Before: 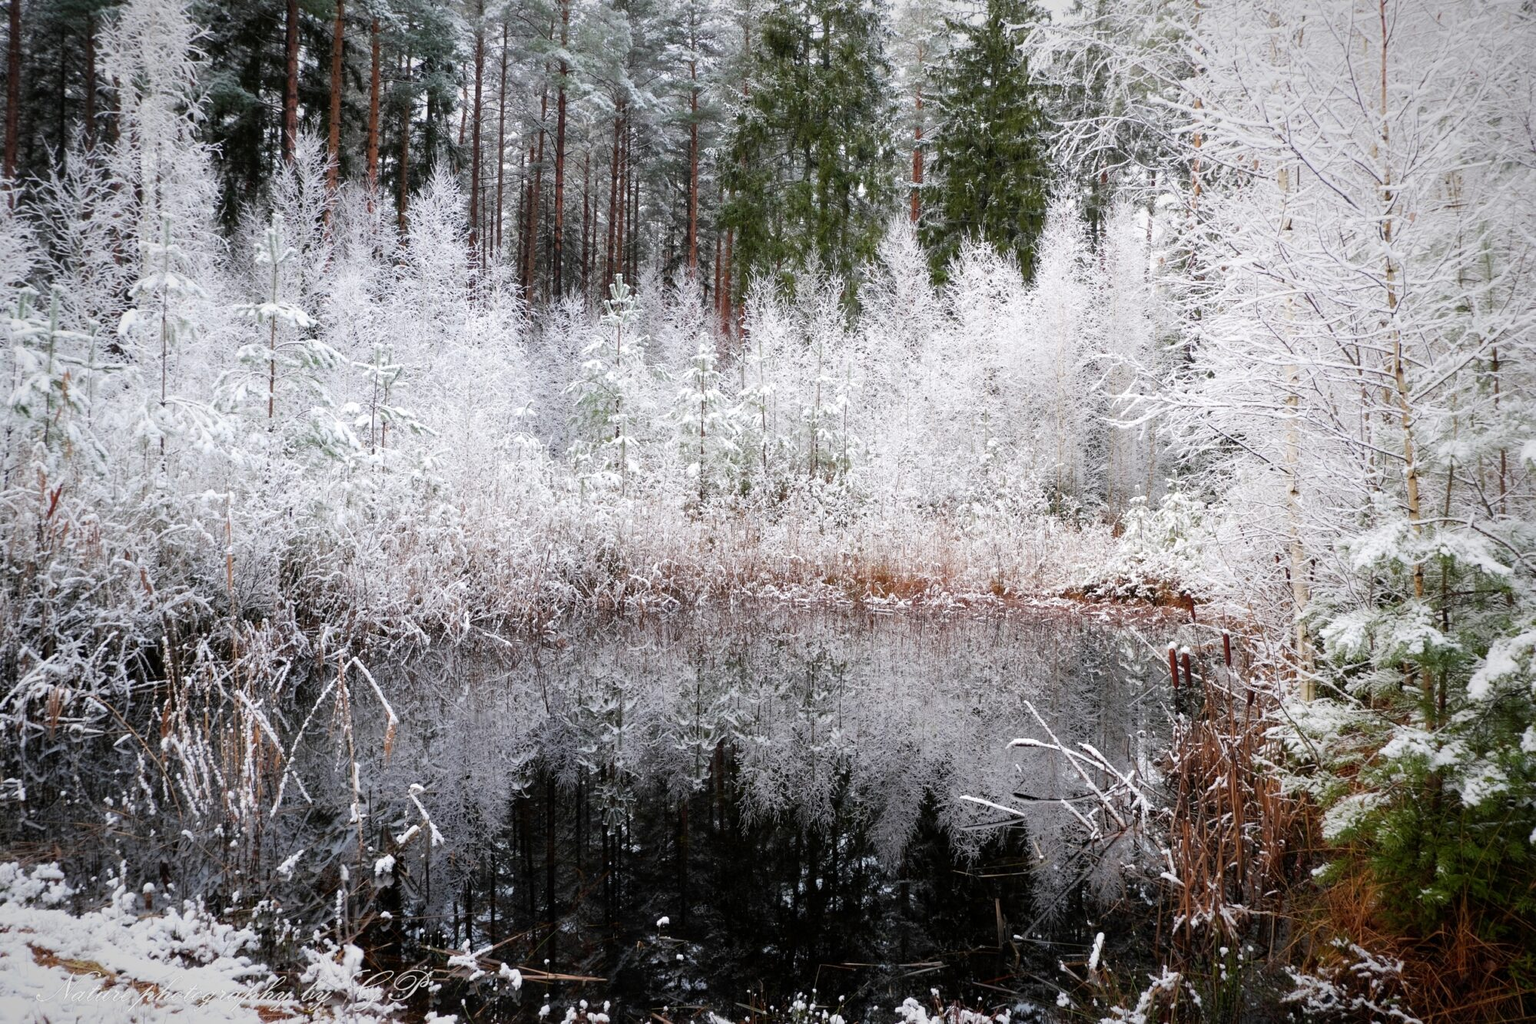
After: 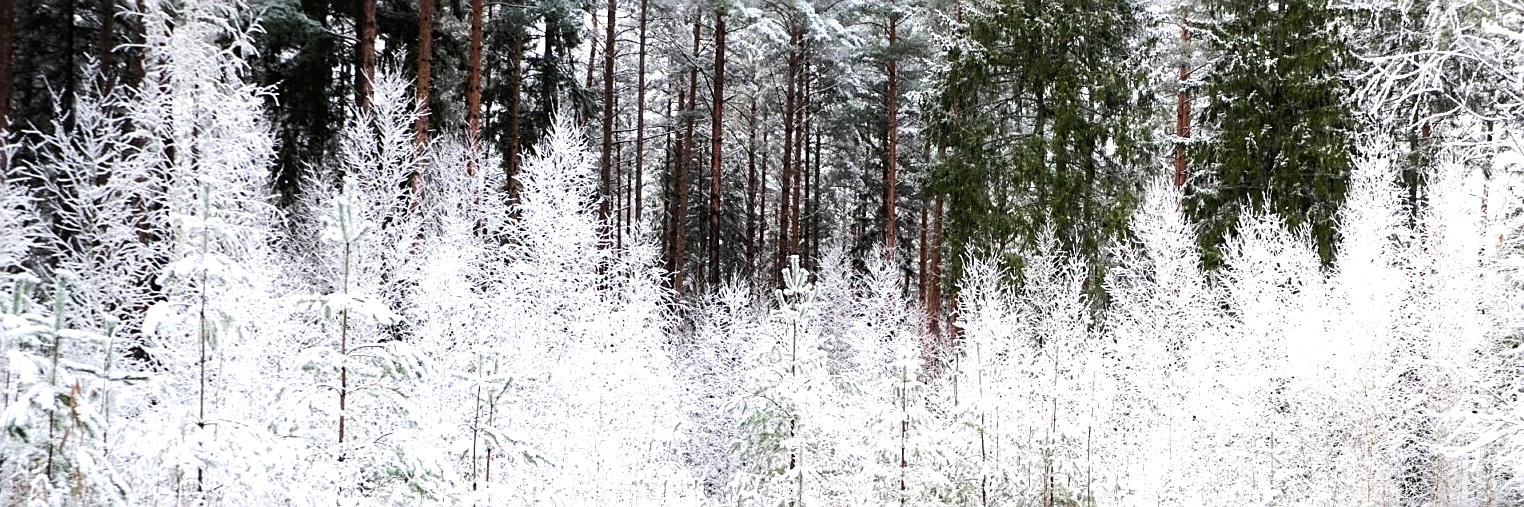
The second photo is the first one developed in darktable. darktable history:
crop: left 0.579%, top 7.627%, right 23.167%, bottom 54.275%
tone equalizer: -8 EV -0.75 EV, -7 EV -0.7 EV, -6 EV -0.6 EV, -5 EV -0.4 EV, -3 EV 0.4 EV, -2 EV 0.6 EV, -1 EV 0.7 EV, +0 EV 0.75 EV, edges refinement/feathering 500, mask exposure compensation -1.57 EV, preserve details no
sharpen: on, module defaults
